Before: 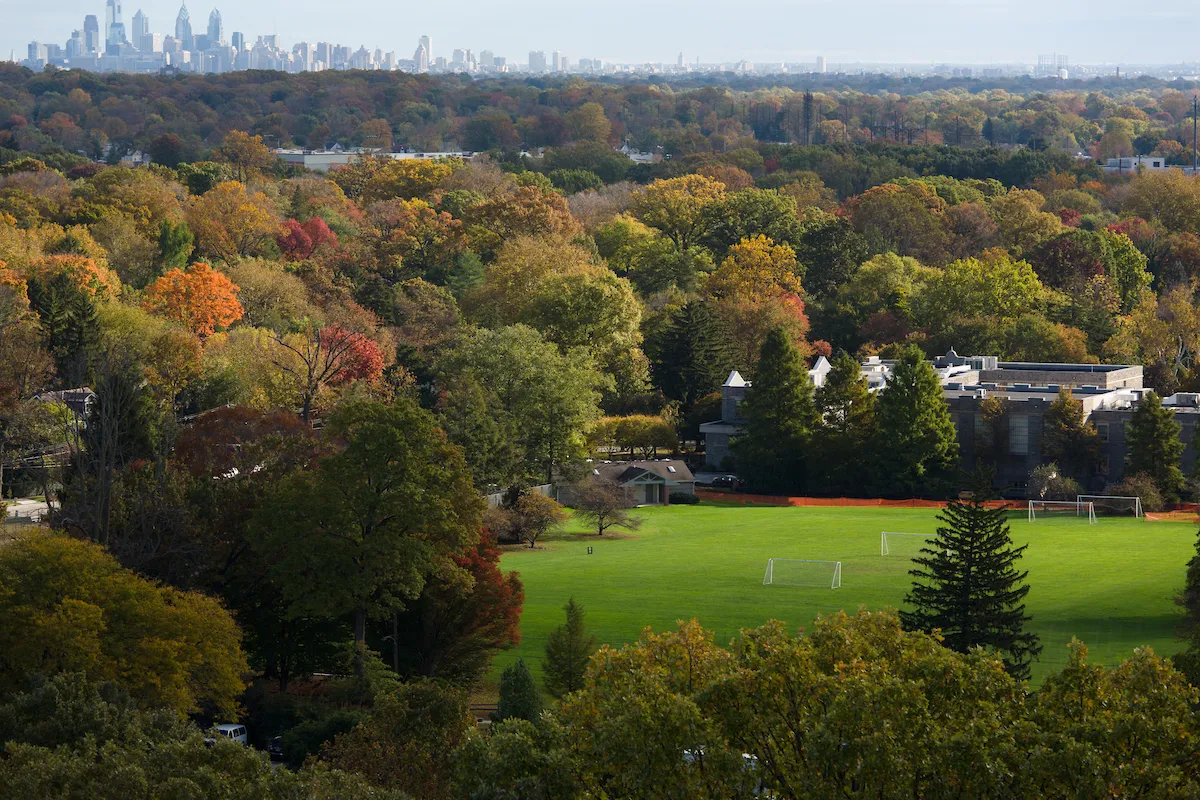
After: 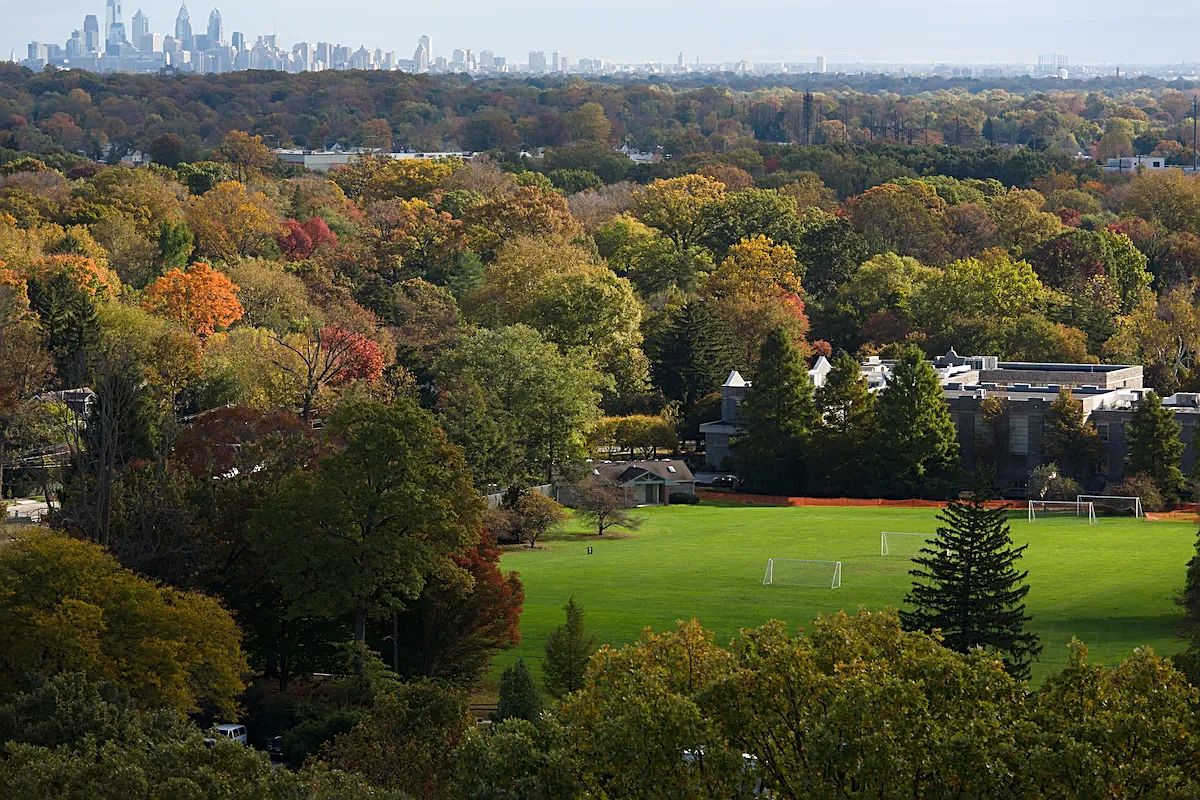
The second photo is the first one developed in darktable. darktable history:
sharpen: amount 0.54
